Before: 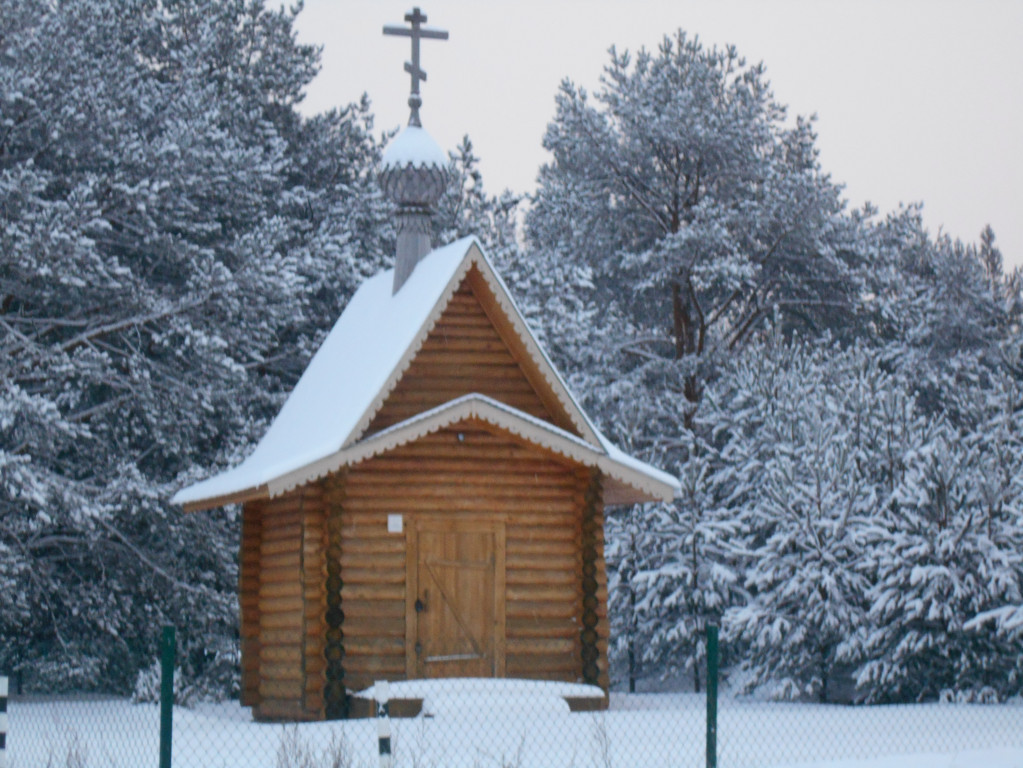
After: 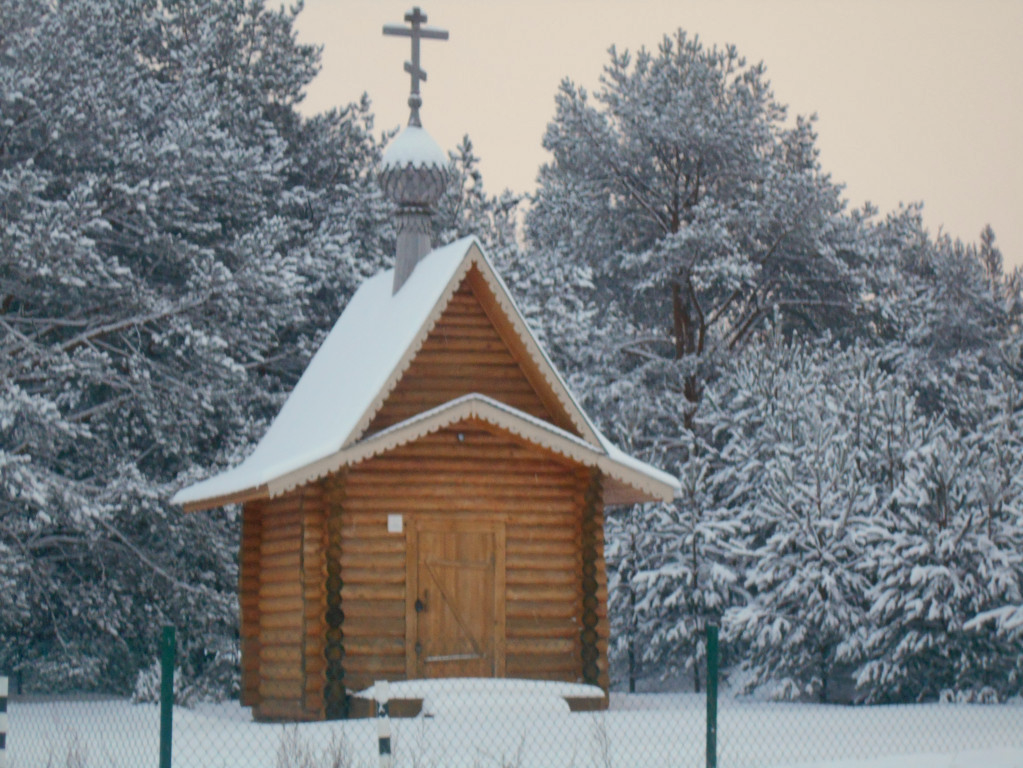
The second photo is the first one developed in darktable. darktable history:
white balance: red 1.045, blue 0.932
shadows and highlights: on, module defaults
